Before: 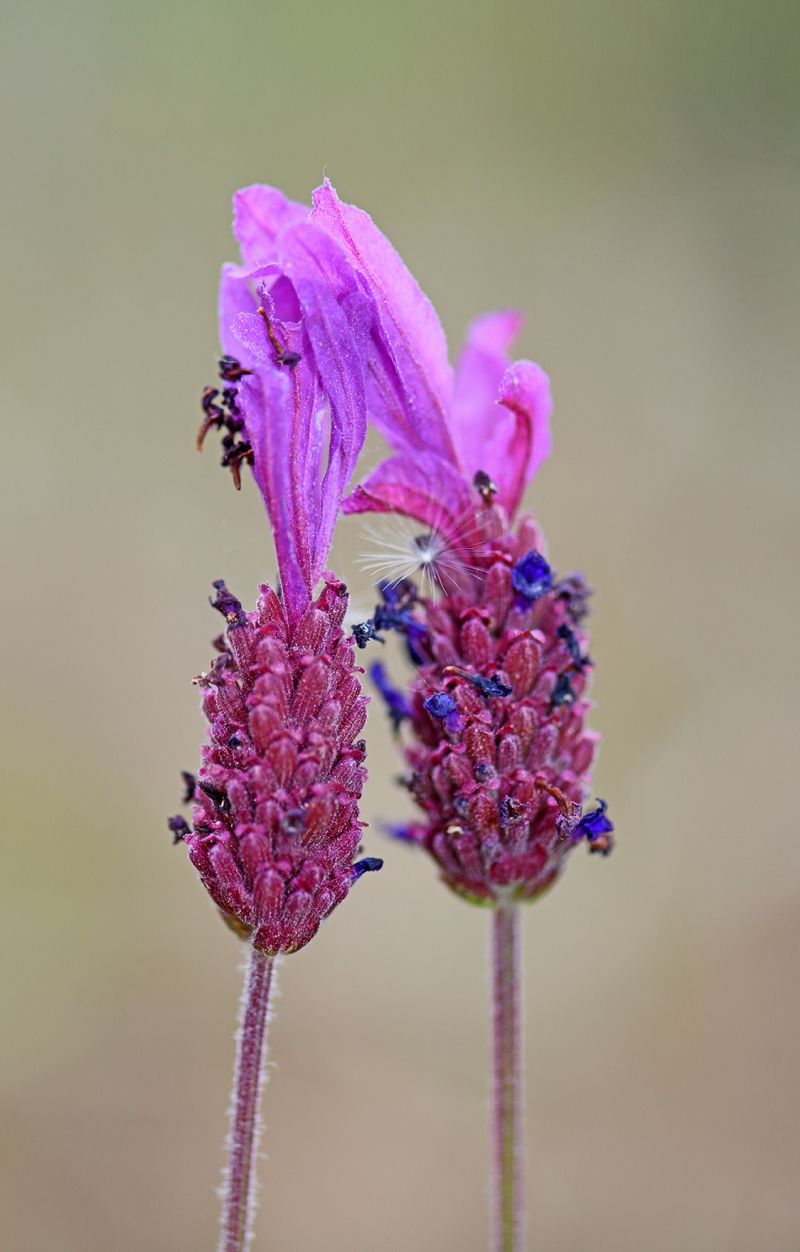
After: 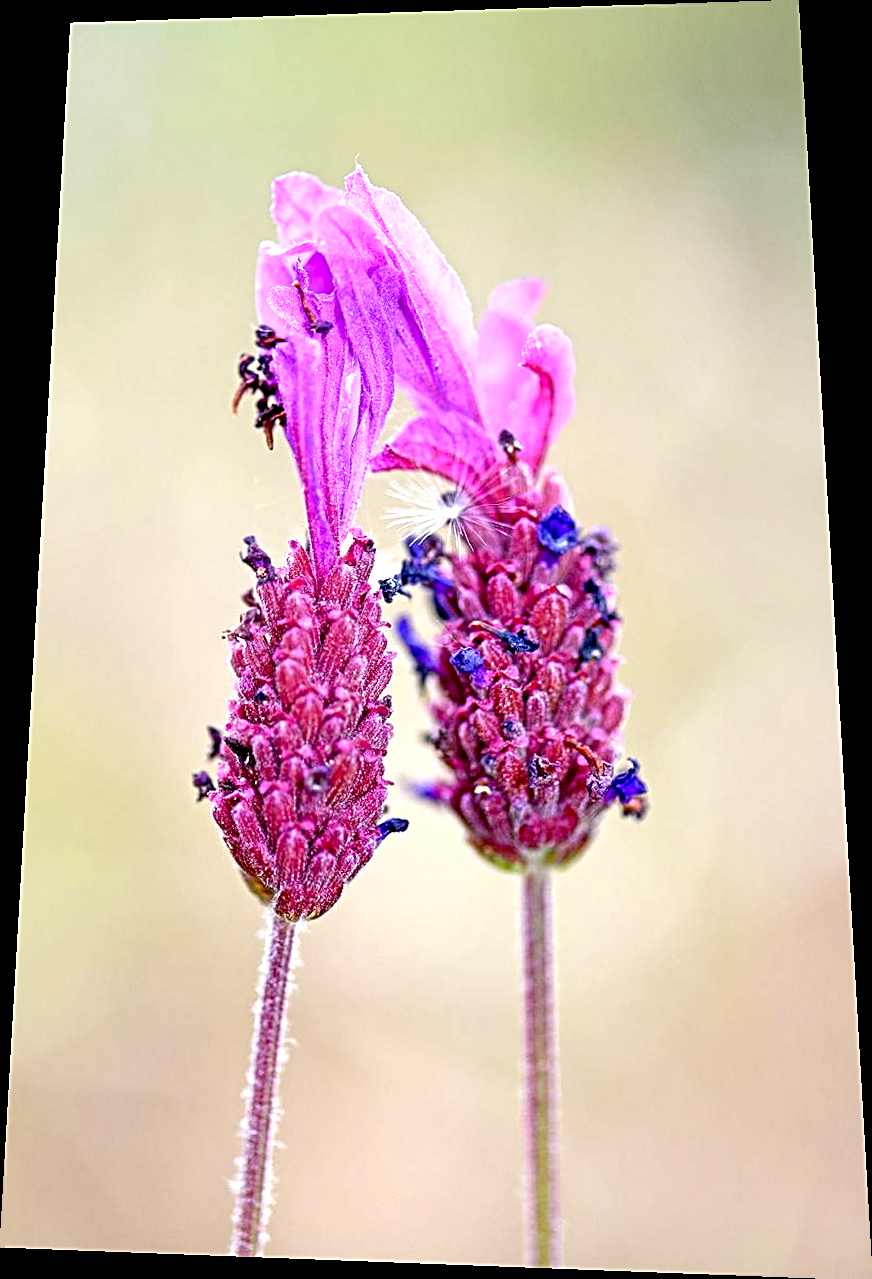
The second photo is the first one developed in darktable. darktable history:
rotate and perspective: rotation 0.128°, lens shift (vertical) -0.181, lens shift (horizontal) -0.044, shear 0.001, automatic cropping off
sharpen: on, module defaults
exposure: black level correction 0.011, exposure 1.088 EV, compensate exposure bias true, compensate highlight preservation false
local contrast: highlights 100%, shadows 100%, detail 131%, midtone range 0.2
